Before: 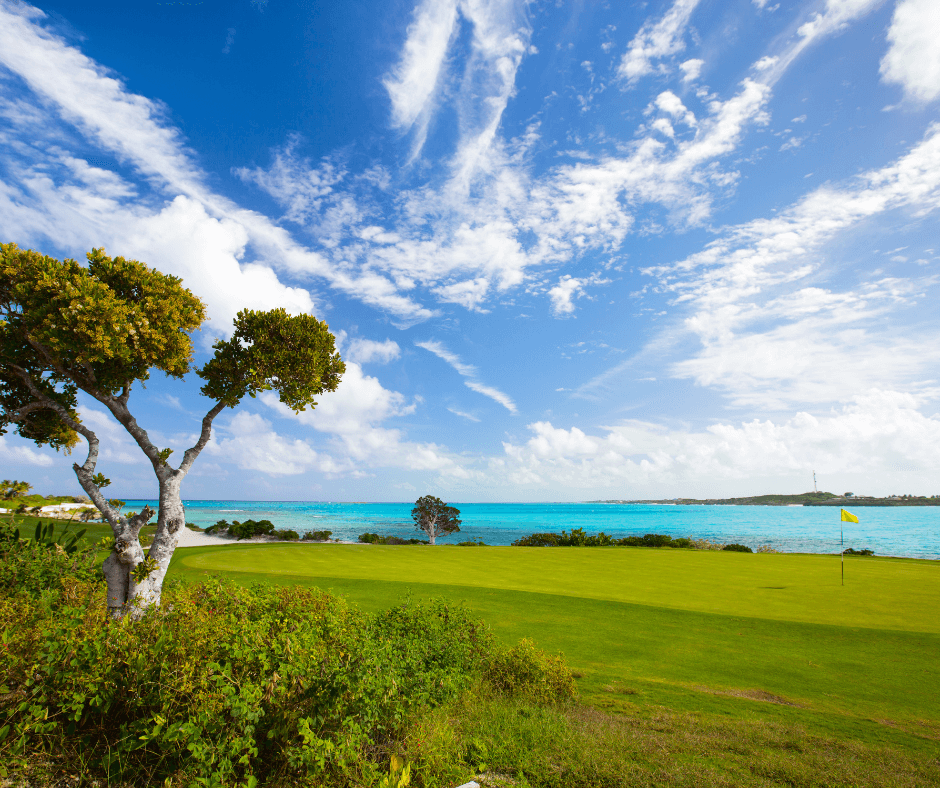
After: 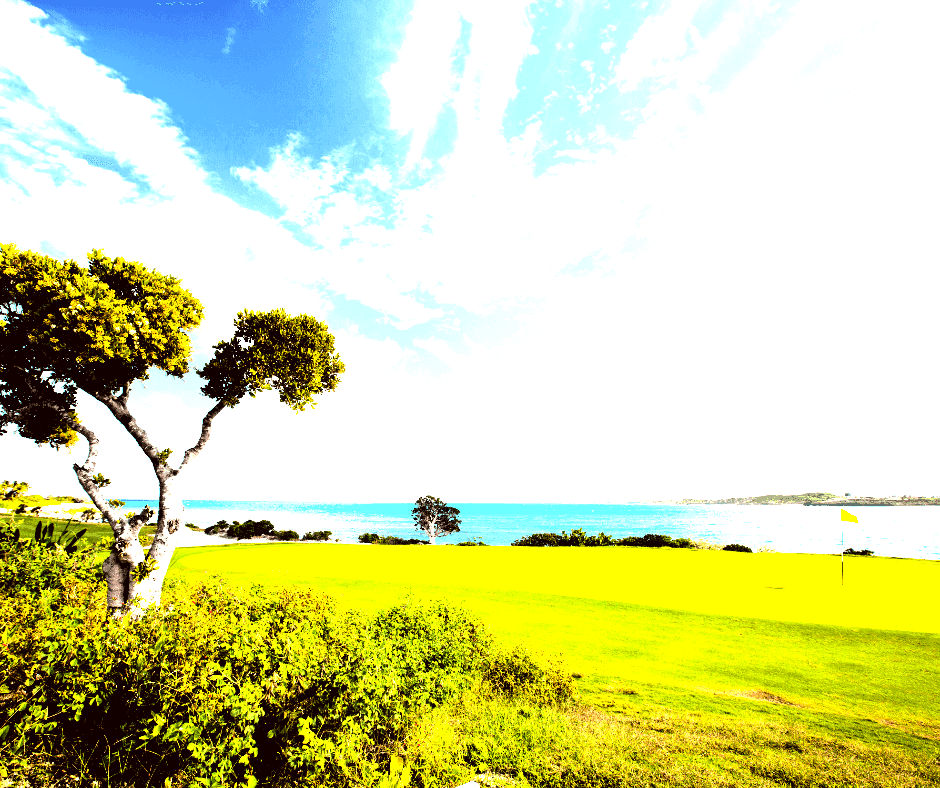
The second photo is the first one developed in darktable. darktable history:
exposure: black level correction 0, exposure 1.9 EV, compensate highlight preservation false
color correction: highlights a* 6.27, highlights b* 8.19, shadows a* 5.94, shadows b* 7.23, saturation 0.9
contrast brightness saturation: contrast 0.24, brightness -0.24, saturation 0.14
levels: levels [0.182, 0.542, 0.902]
